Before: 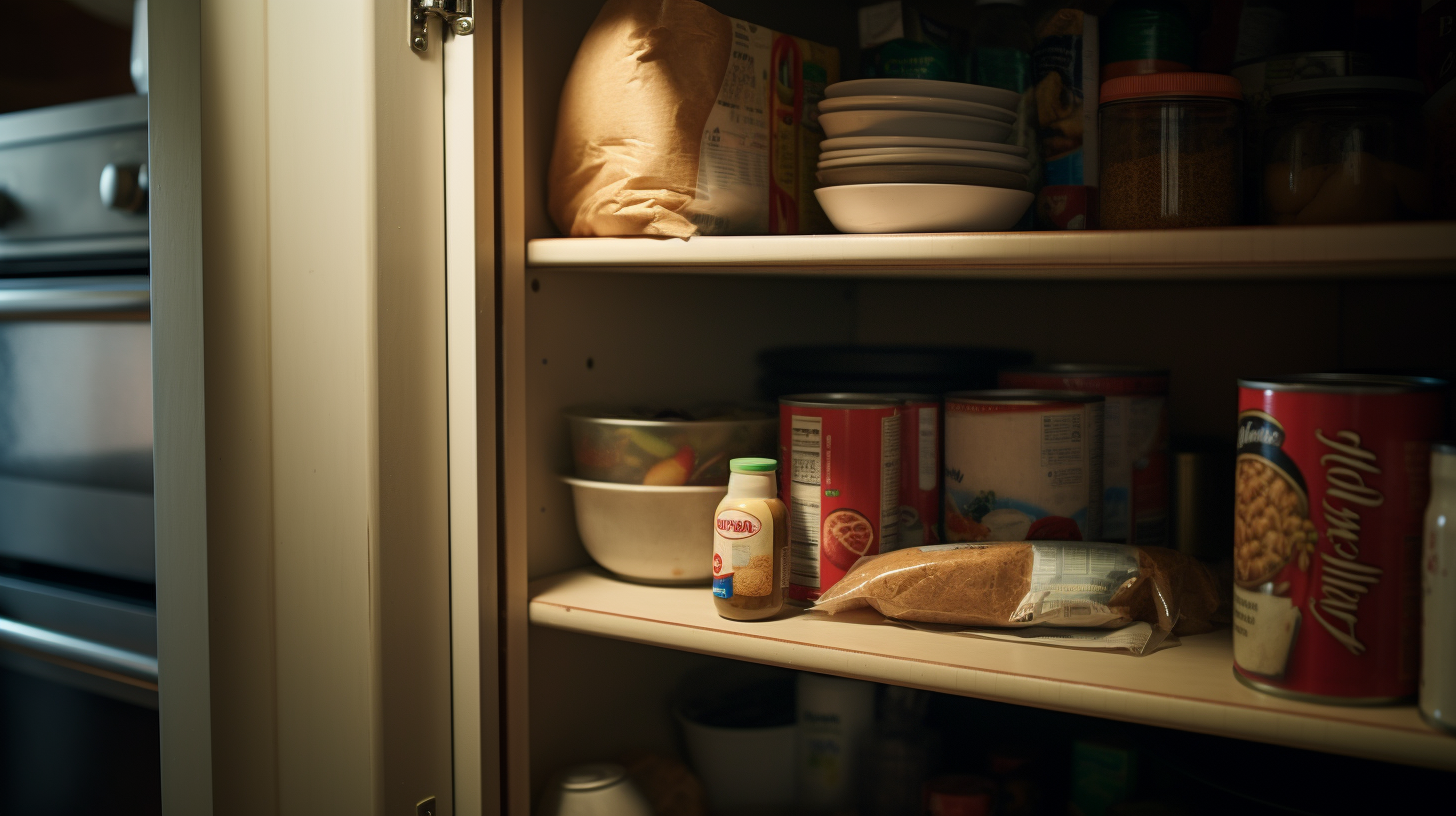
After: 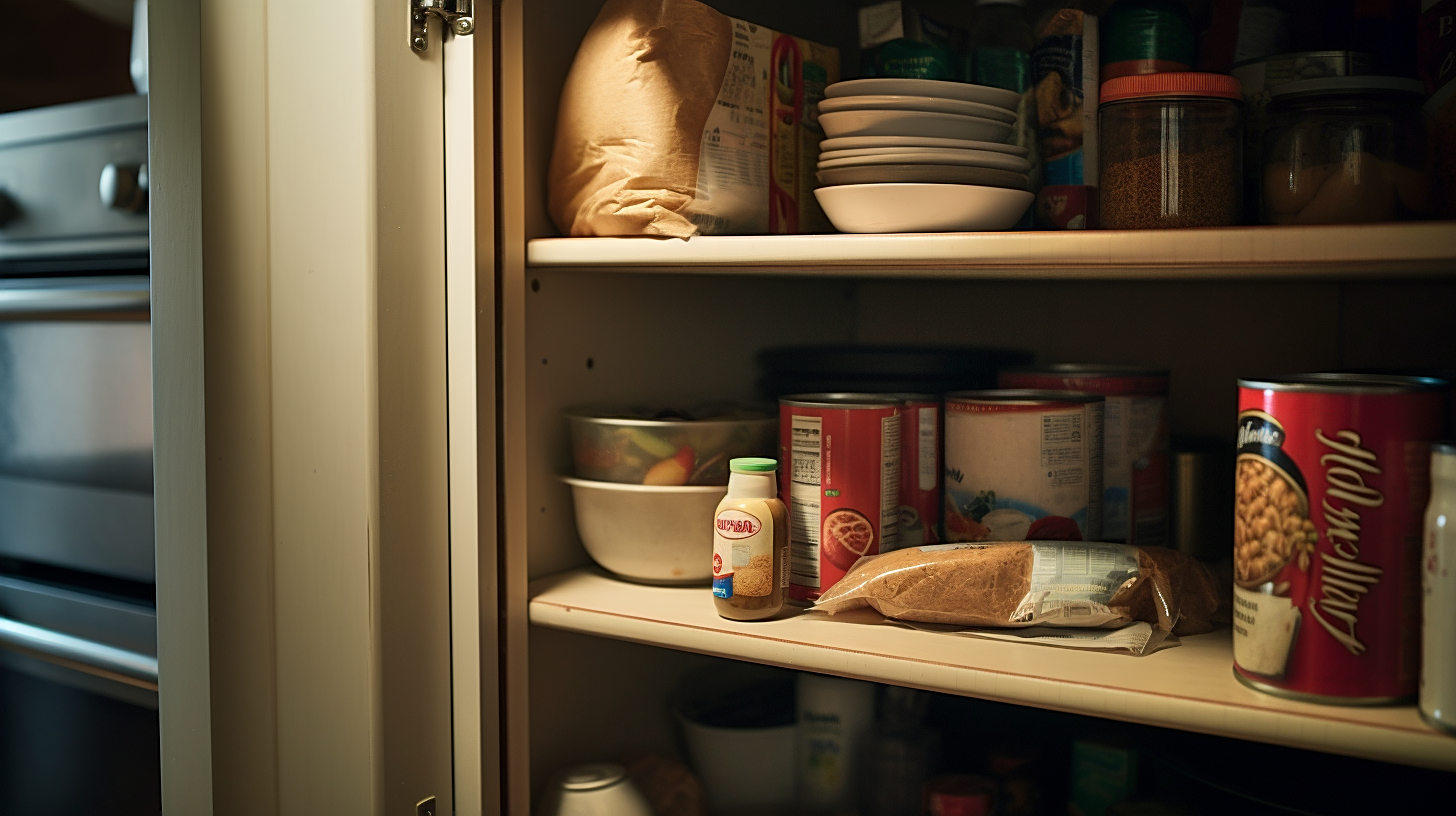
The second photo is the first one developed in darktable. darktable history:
shadows and highlights: shadows 52.42, soften with gaussian
sharpen: on, module defaults
